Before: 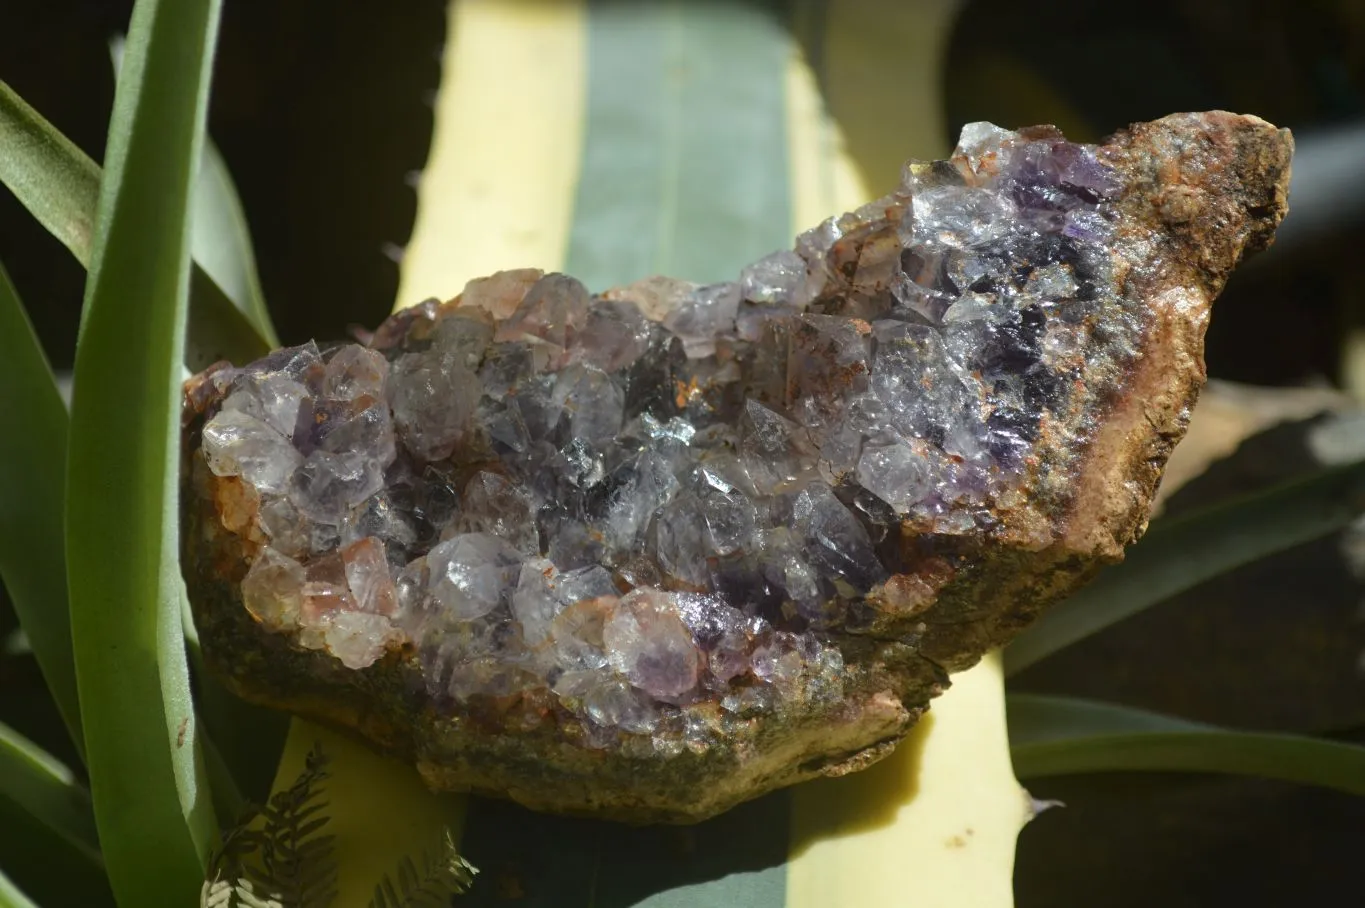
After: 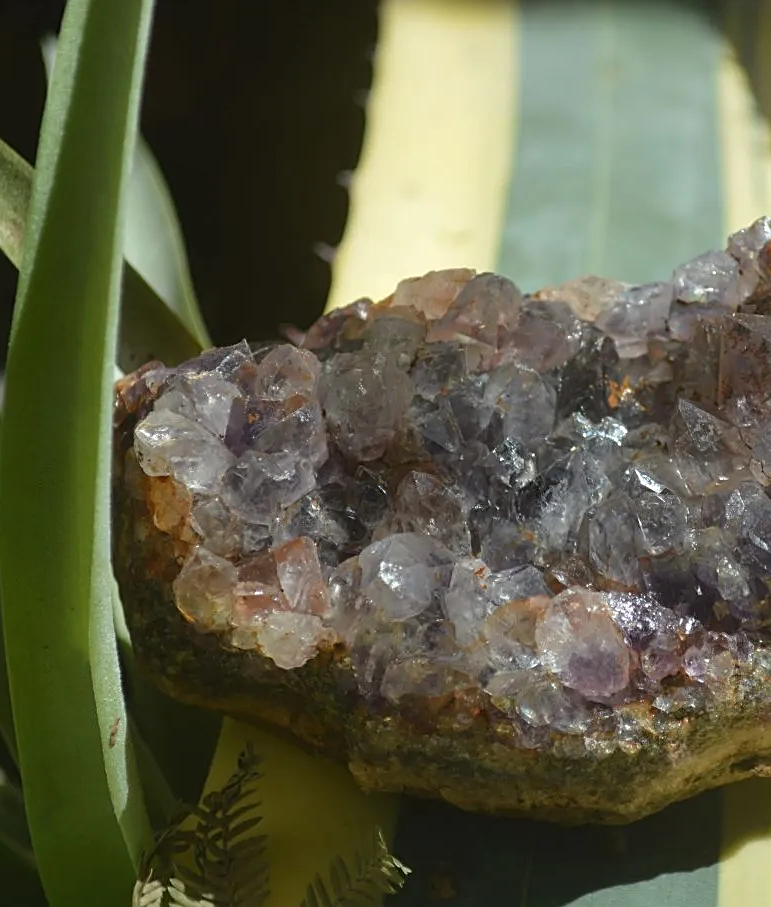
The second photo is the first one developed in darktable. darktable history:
shadows and highlights: shadows 25.31, highlights -25.69
crop: left 5.035%, right 38.431%
sharpen: on, module defaults
